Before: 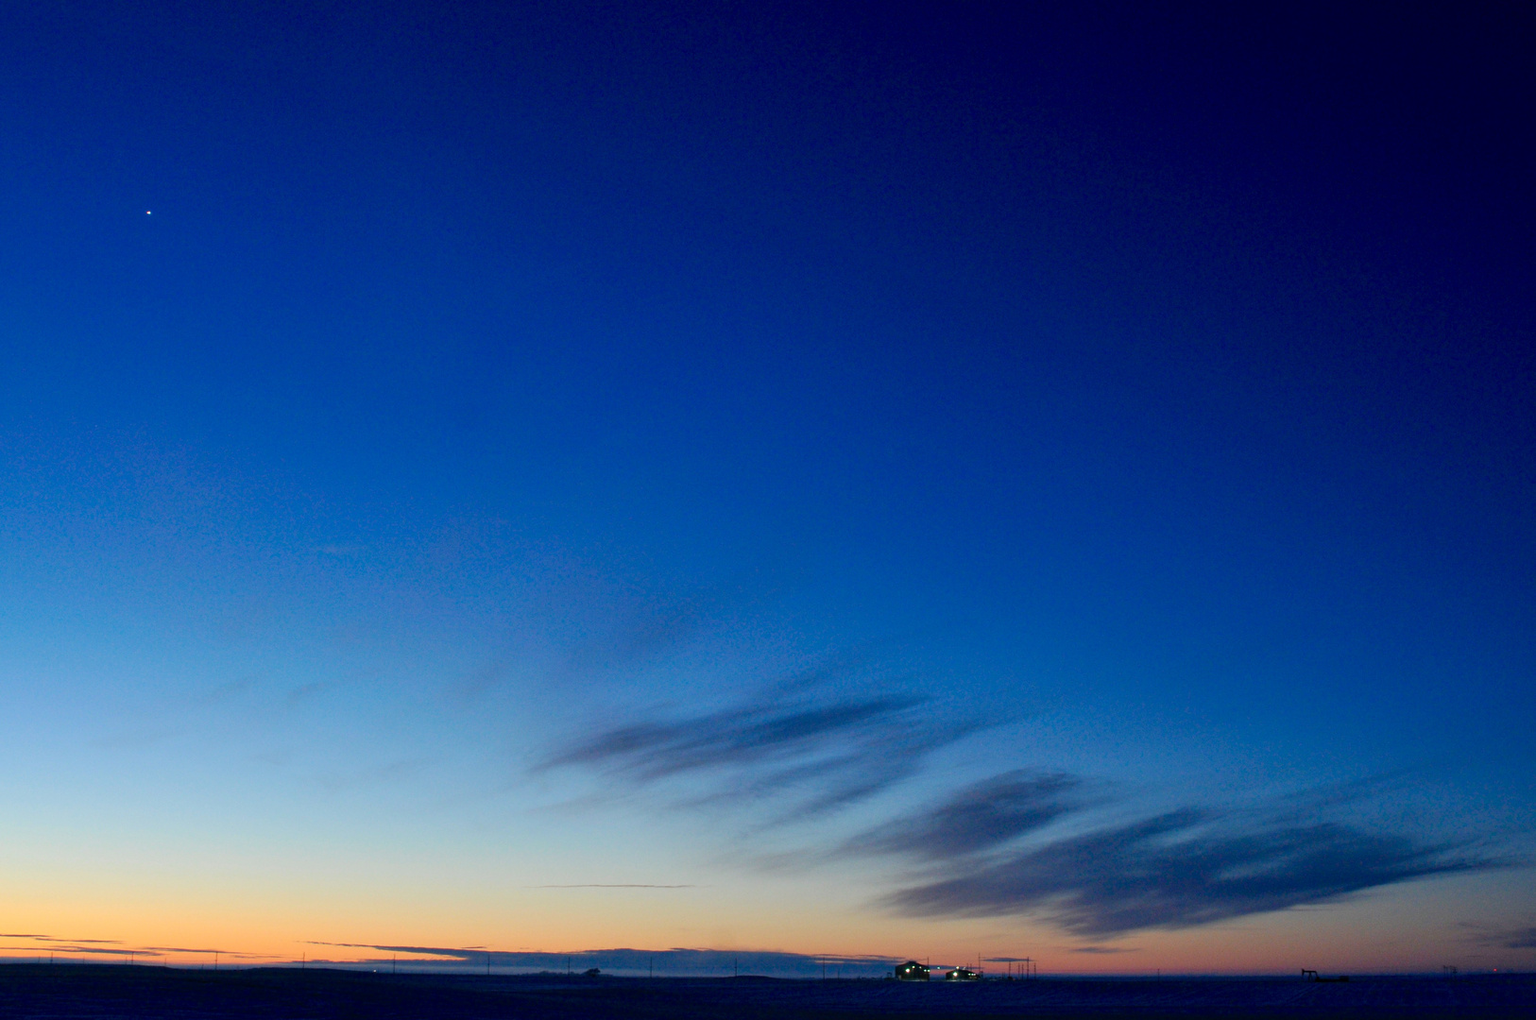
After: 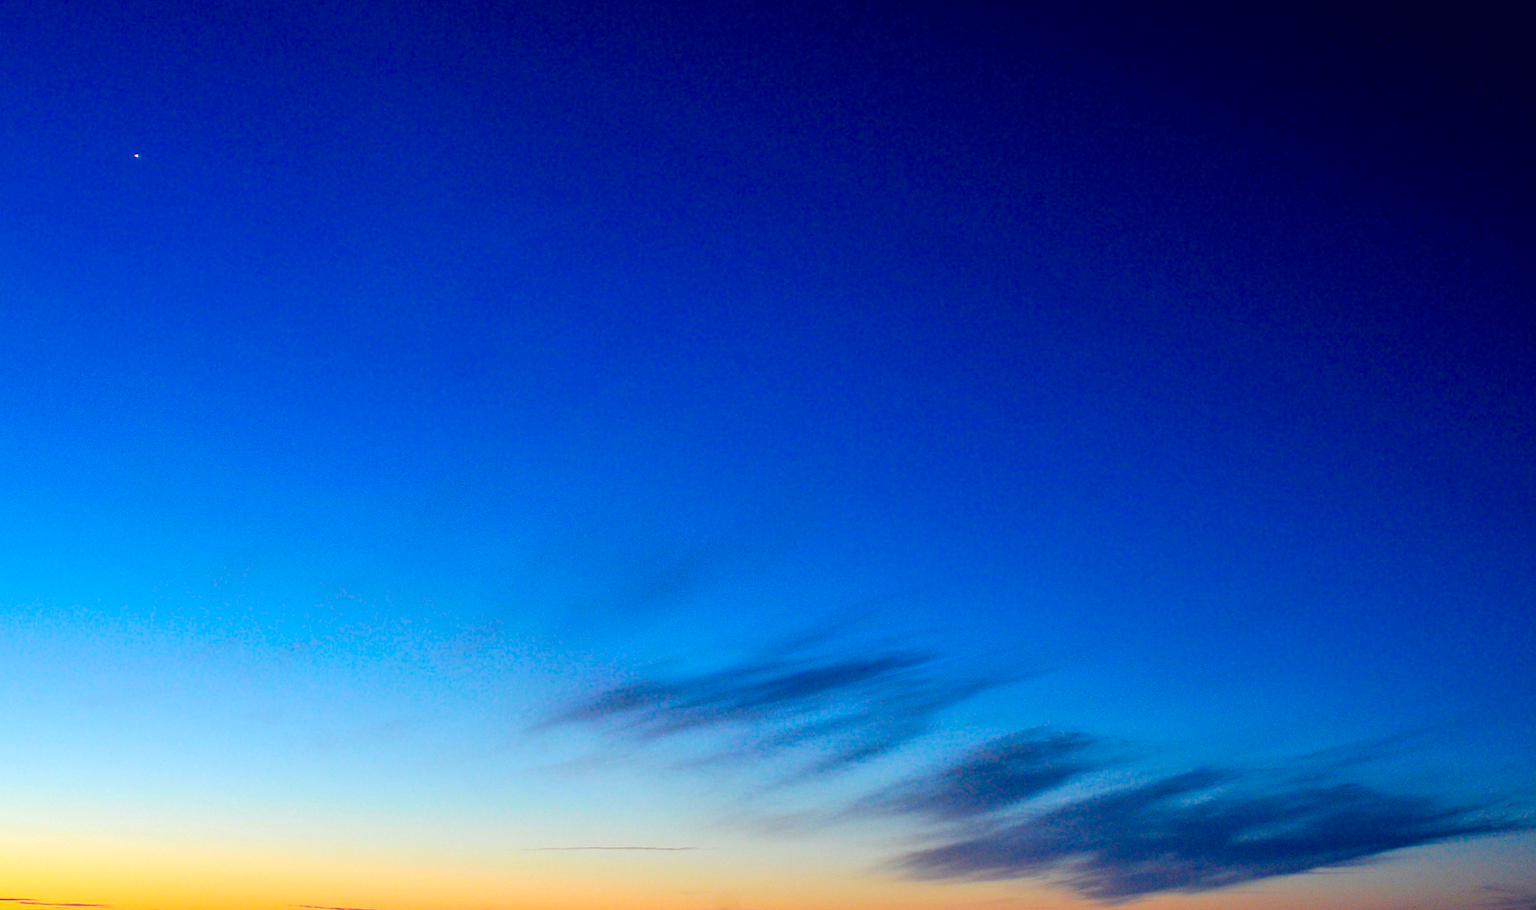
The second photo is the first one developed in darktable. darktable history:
crop: left 1.076%, top 6.095%, right 1.638%, bottom 7.138%
exposure: exposure 0.151 EV, compensate highlight preservation false
color balance rgb: perceptual saturation grading › global saturation 17.213%, perceptual brilliance grading › mid-tones 10.569%, perceptual brilliance grading › shadows 15.618%, global vibrance 30.454%, contrast 10.176%
